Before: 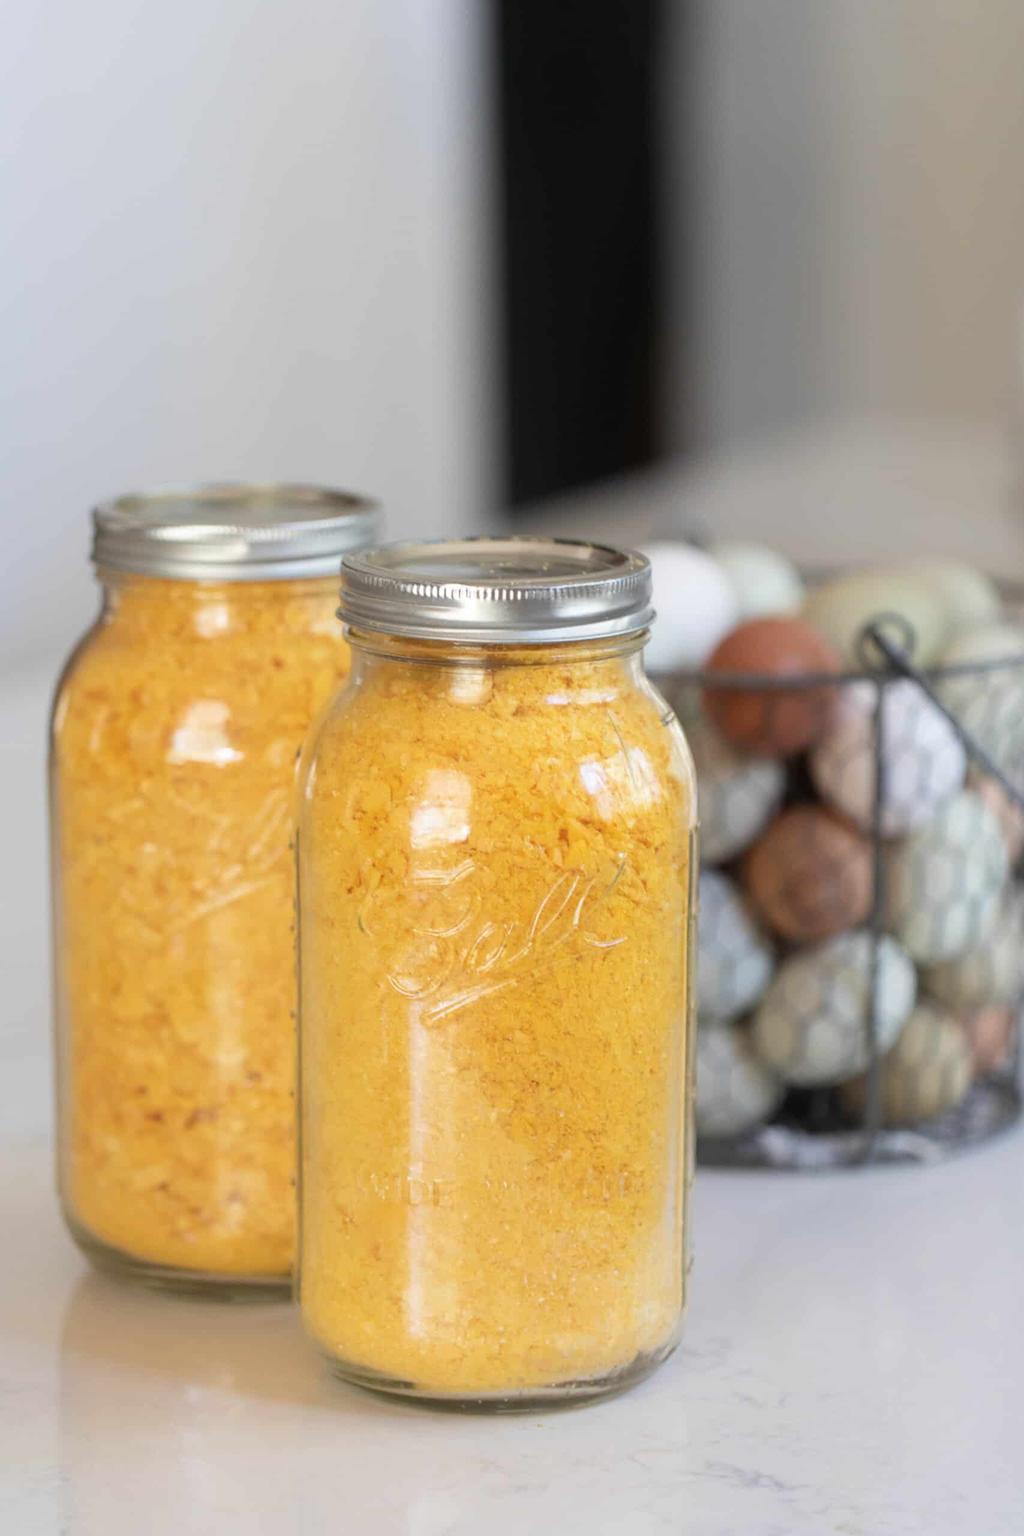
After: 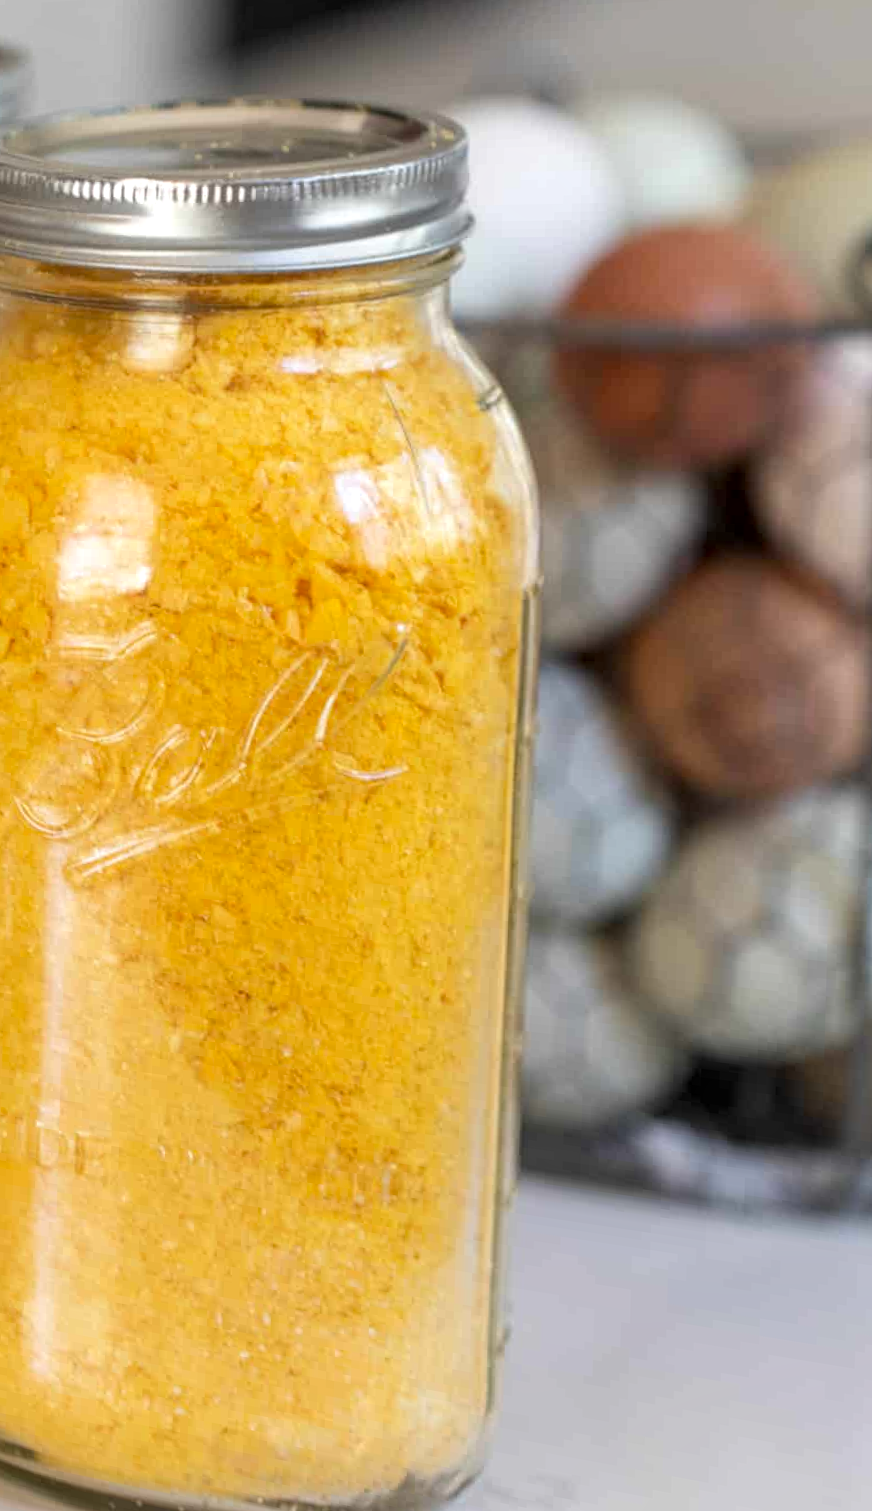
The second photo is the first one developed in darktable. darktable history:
rotate and perspective: rotation 1.69°, lens shift (vertical) -0.023, lens shift (horizontal) -0.291, crop left 0.025, crop right 0.988, crop top 0.092, crop bottom 0.842
local contrast: on, module defaults
crop and rotate: left 29.237%, top 31.152%, right 19.807%
color balance: output saturation 110%
